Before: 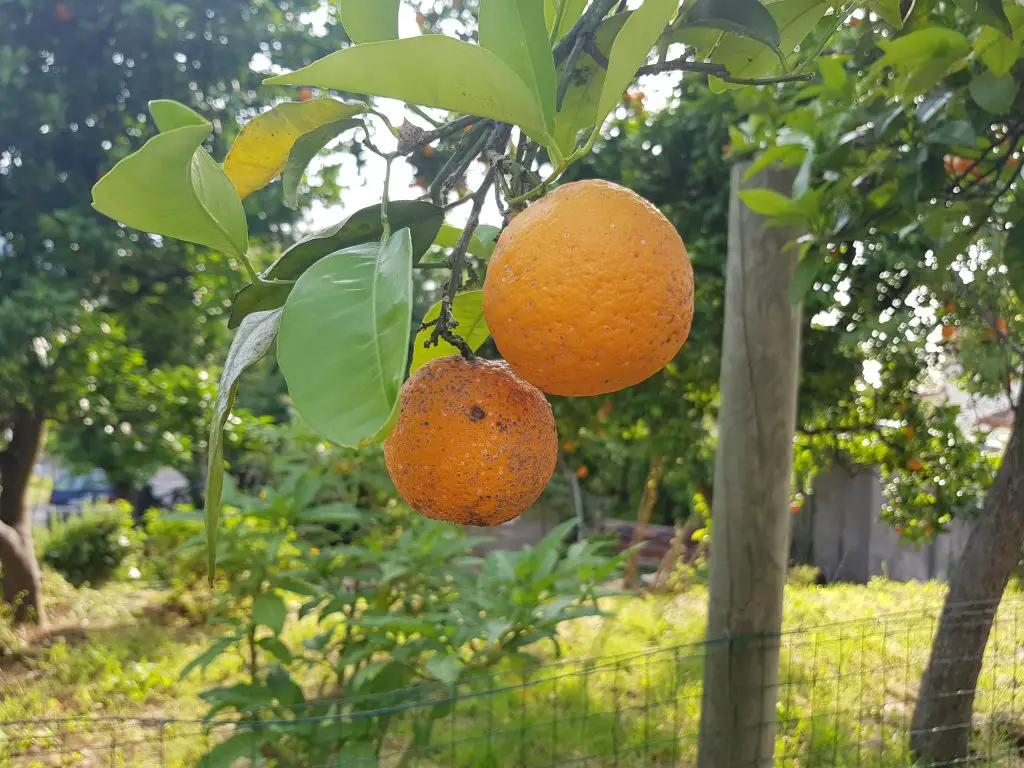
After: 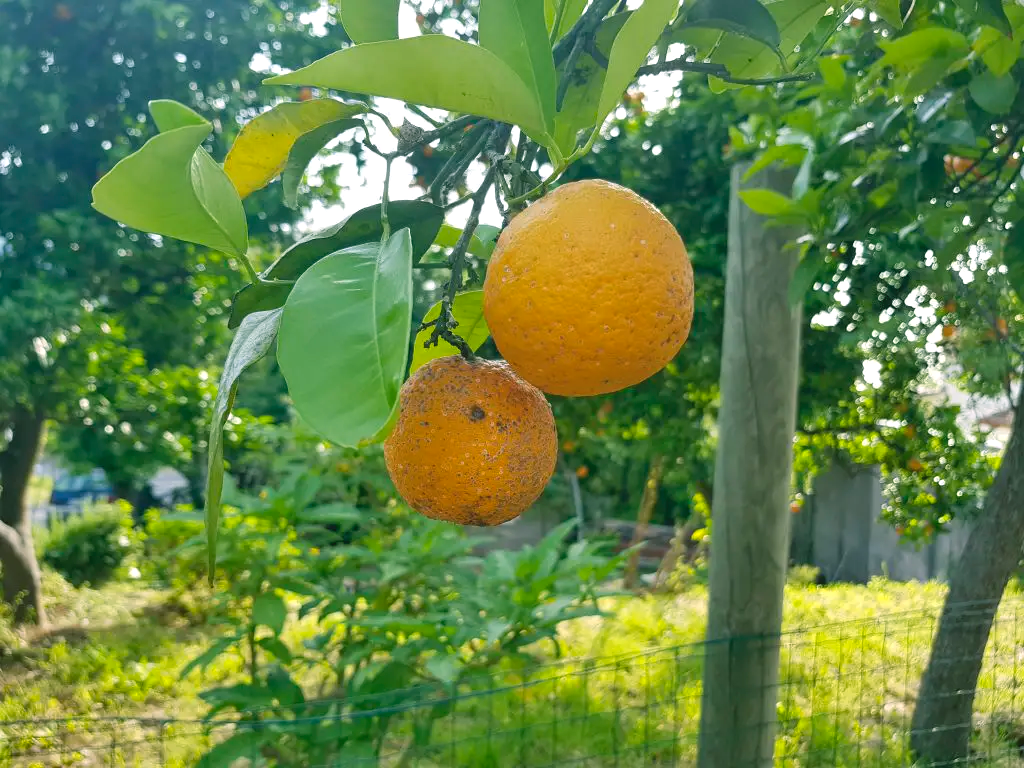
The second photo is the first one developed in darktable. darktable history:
contrast equalizer: y [[0.524, 0.538, 0.547, 0.548, 0.538, 0.524], [0.5 ×6], [0.5 ×6], [0 ×6], [0 ×6]], mix 0.582
contrast brightness saturation: contrast -0.104, saturation -0.089
shadows and highlights: radius 100.34, shadows 50.7, highlights -63.97, soften with gaussian
color balance rgb: power › chroma 2.173%, power › hue 165.03°, highlights gain › luminance 14.813%, perceptual saturation grading › global saturation 19.472%
